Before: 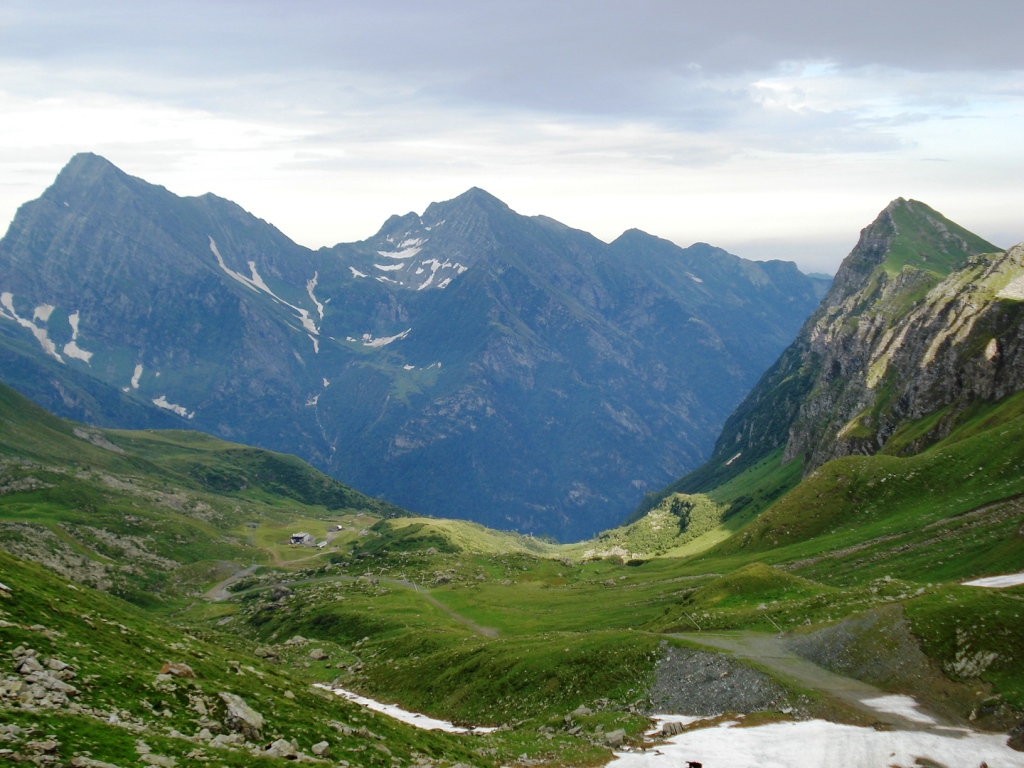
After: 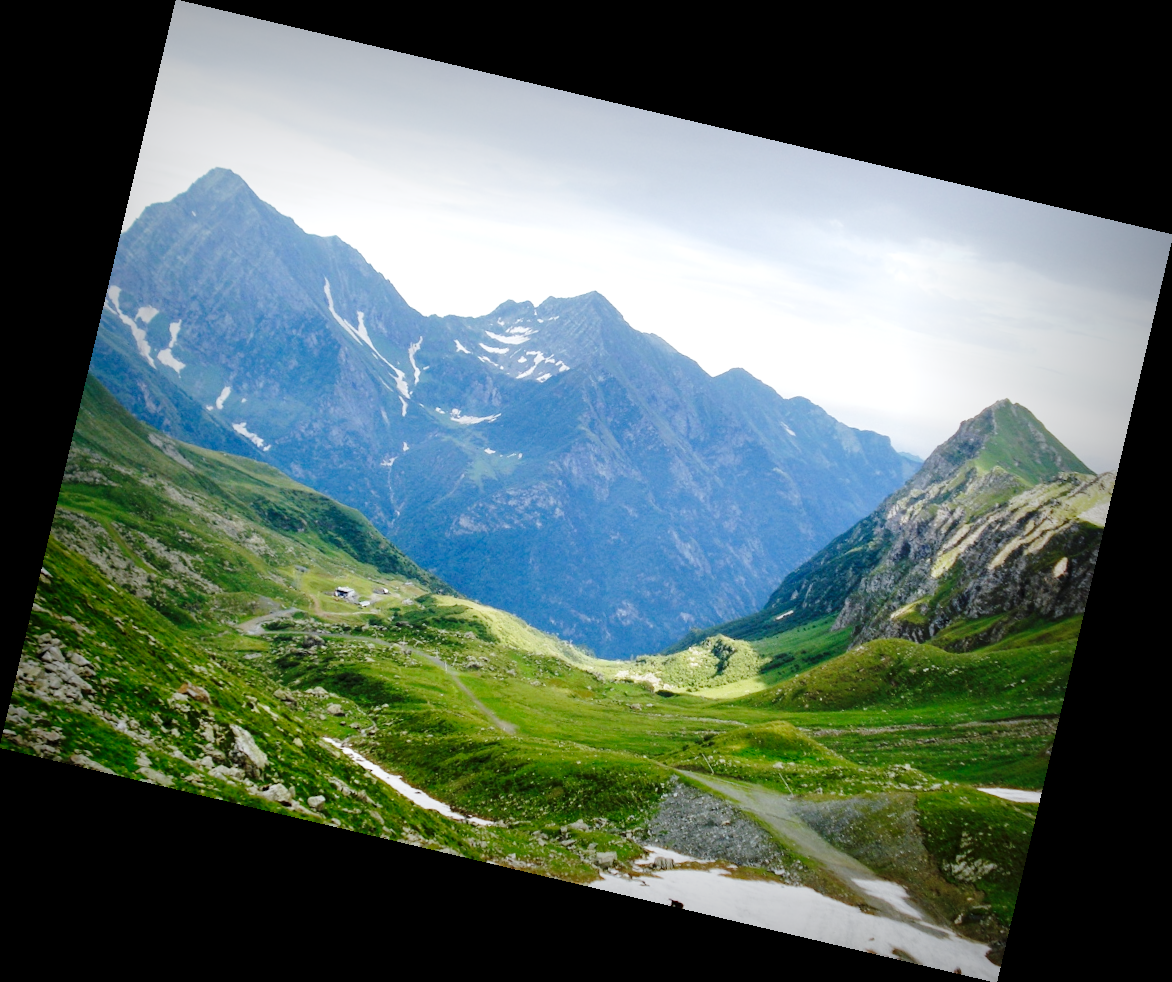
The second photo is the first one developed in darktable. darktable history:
local contrast: highlights 100%, shadows 100%, detail 120%, midtone range 0.2
rotate and perspective: rotation 13.27°, automatic cropping off
vignetting: fall-off start 53.2%, brightness -0.594, saturation 0, automatic ratio true, width/height ratio 1.313, shape 0.22, unbound false
base curve: curves: ch0 [(0, 0) (0.028, 0.03) (0.121, 0.232) (0.46, 0.748) (0.859, 0.968) (1, 1)], preserve colors none
tone equalizer: -8 EV -1.84 EV, -7 EV -1.16 EV, -6 EV -1.62 EV, smoothing diameter 25%, edges refinement/feathering 10, preserve details guided filter
white balance: red 0.974, blue 1.044
